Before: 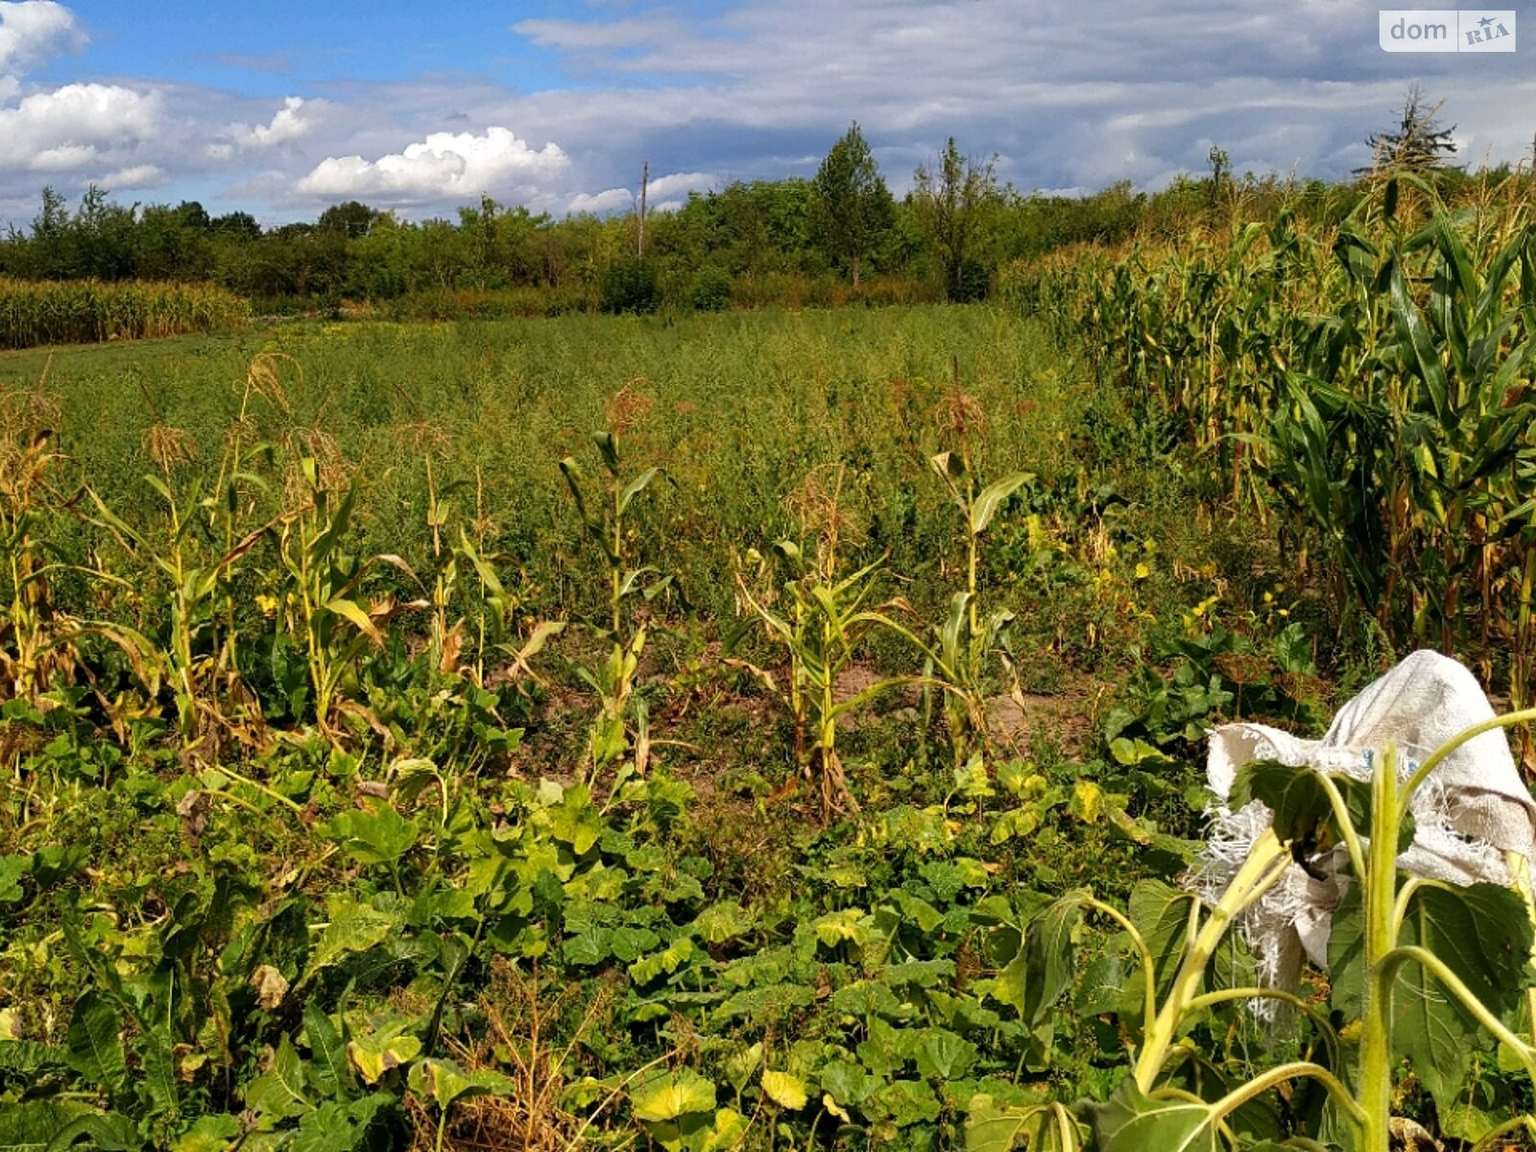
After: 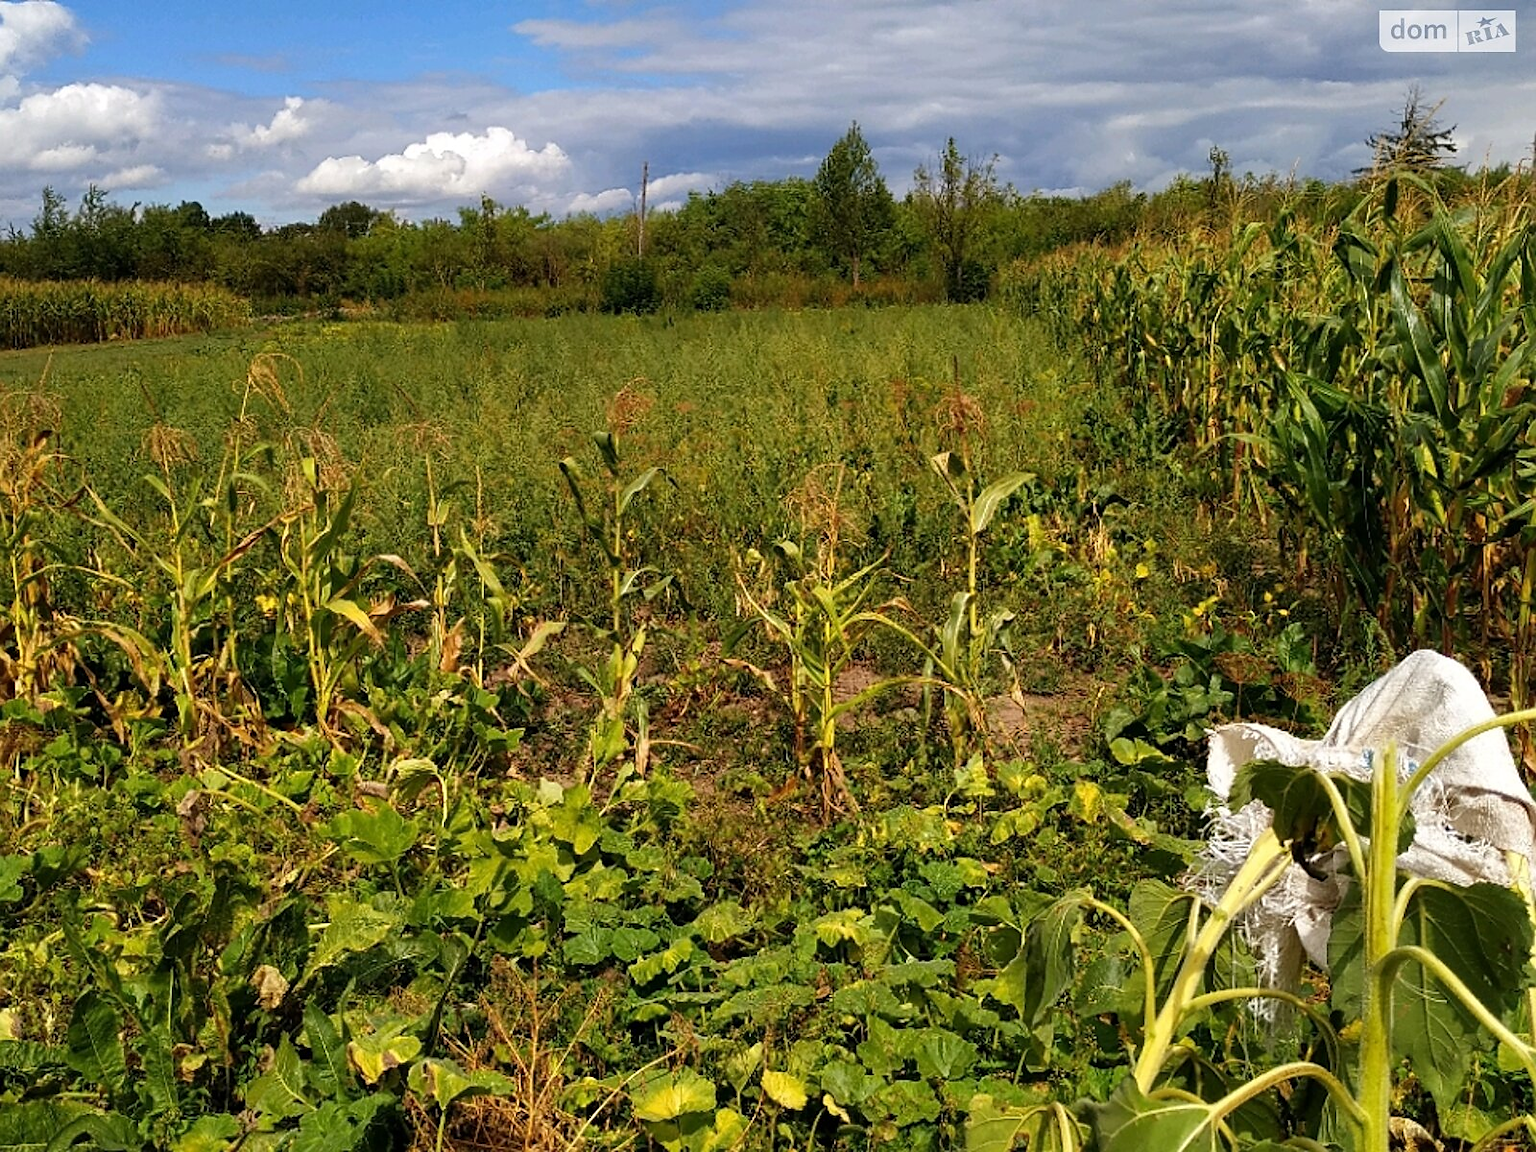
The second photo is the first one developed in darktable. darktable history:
sharpen: radius 1.469, amount 0.398, threshold 1.398
